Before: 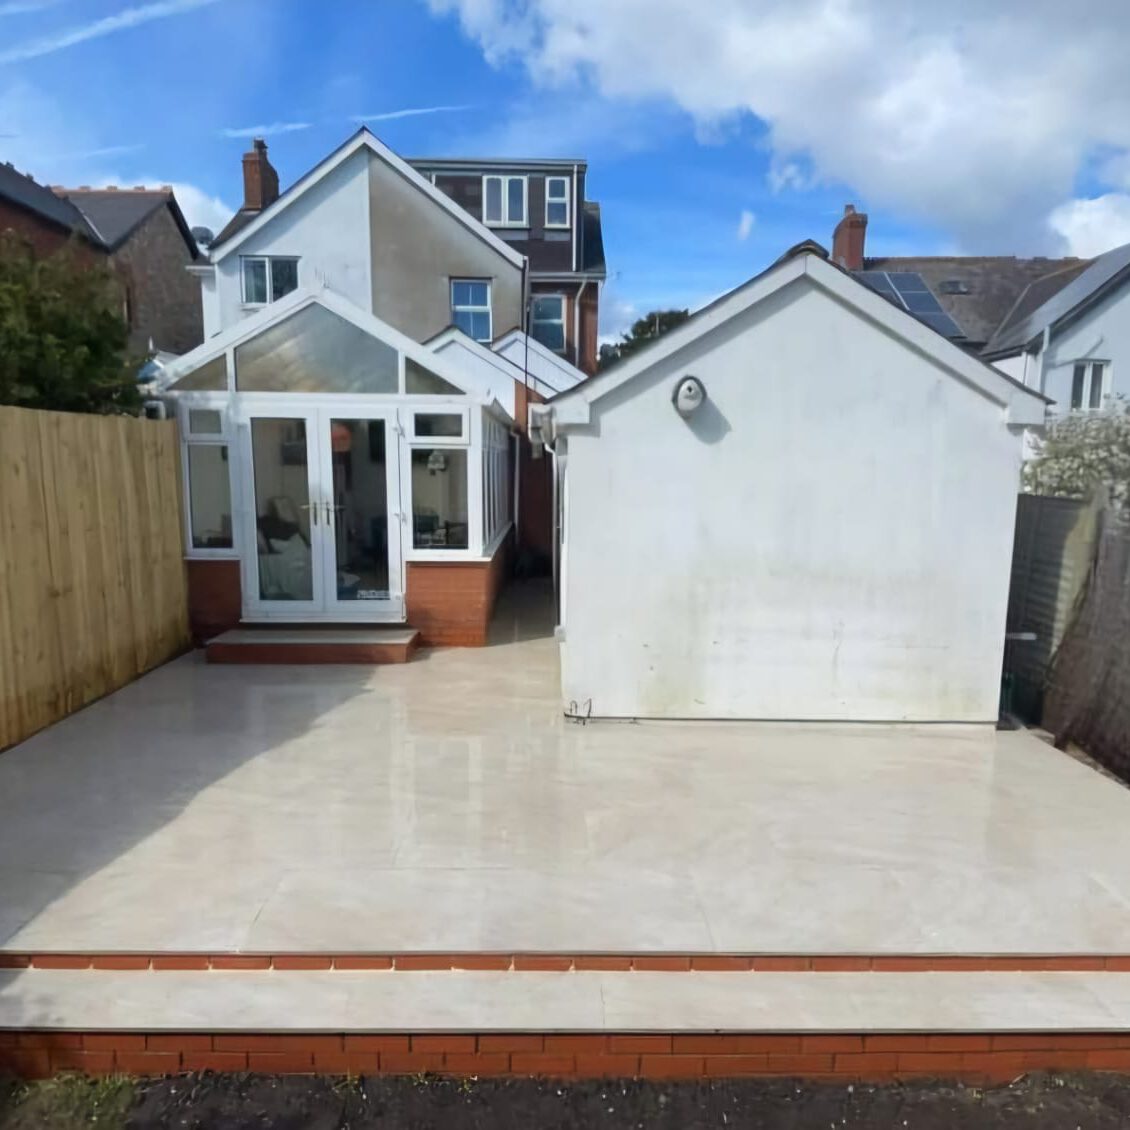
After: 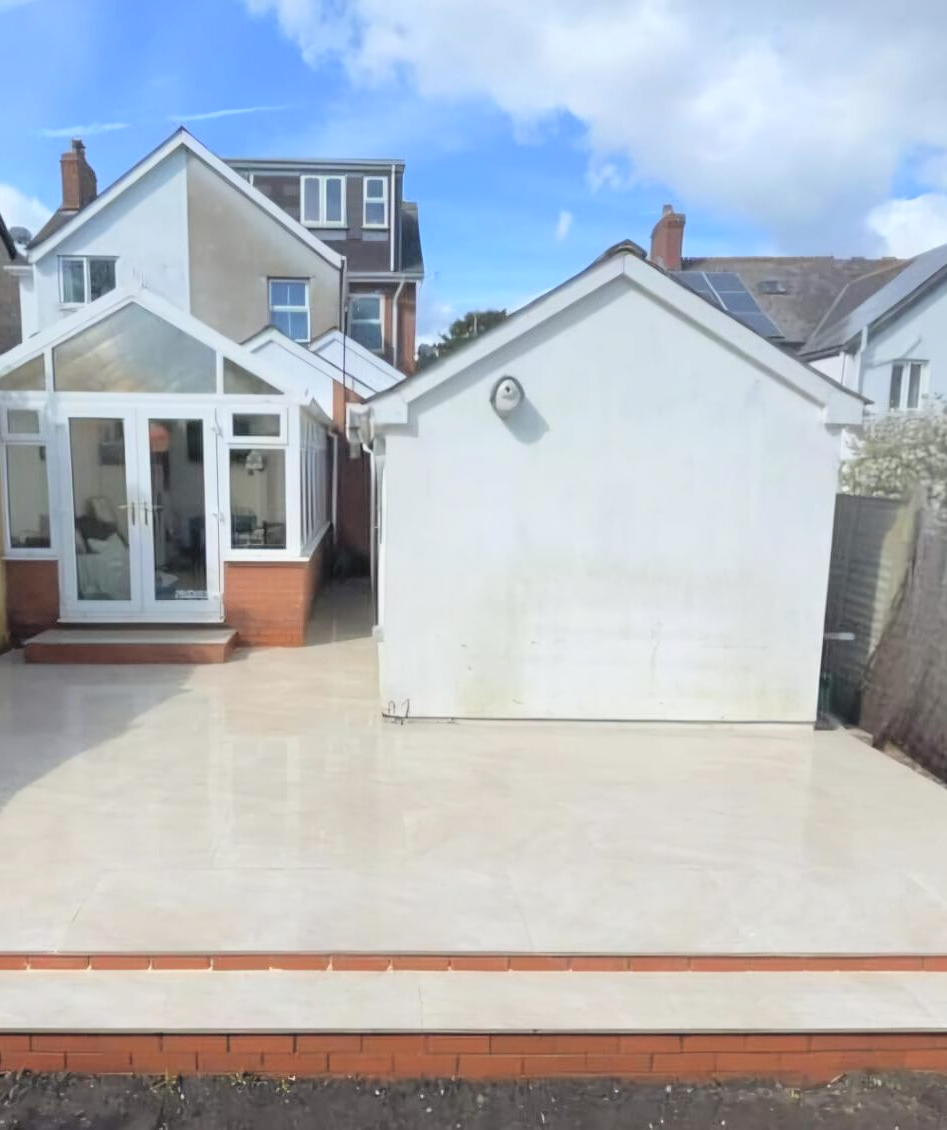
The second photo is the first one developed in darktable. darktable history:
color balance rgb: linear chroma grading › shadows -3%, linear chroma grading › highlights -4%
crop: left 16.145%
contrast brightness saturation: brightness 0.28
